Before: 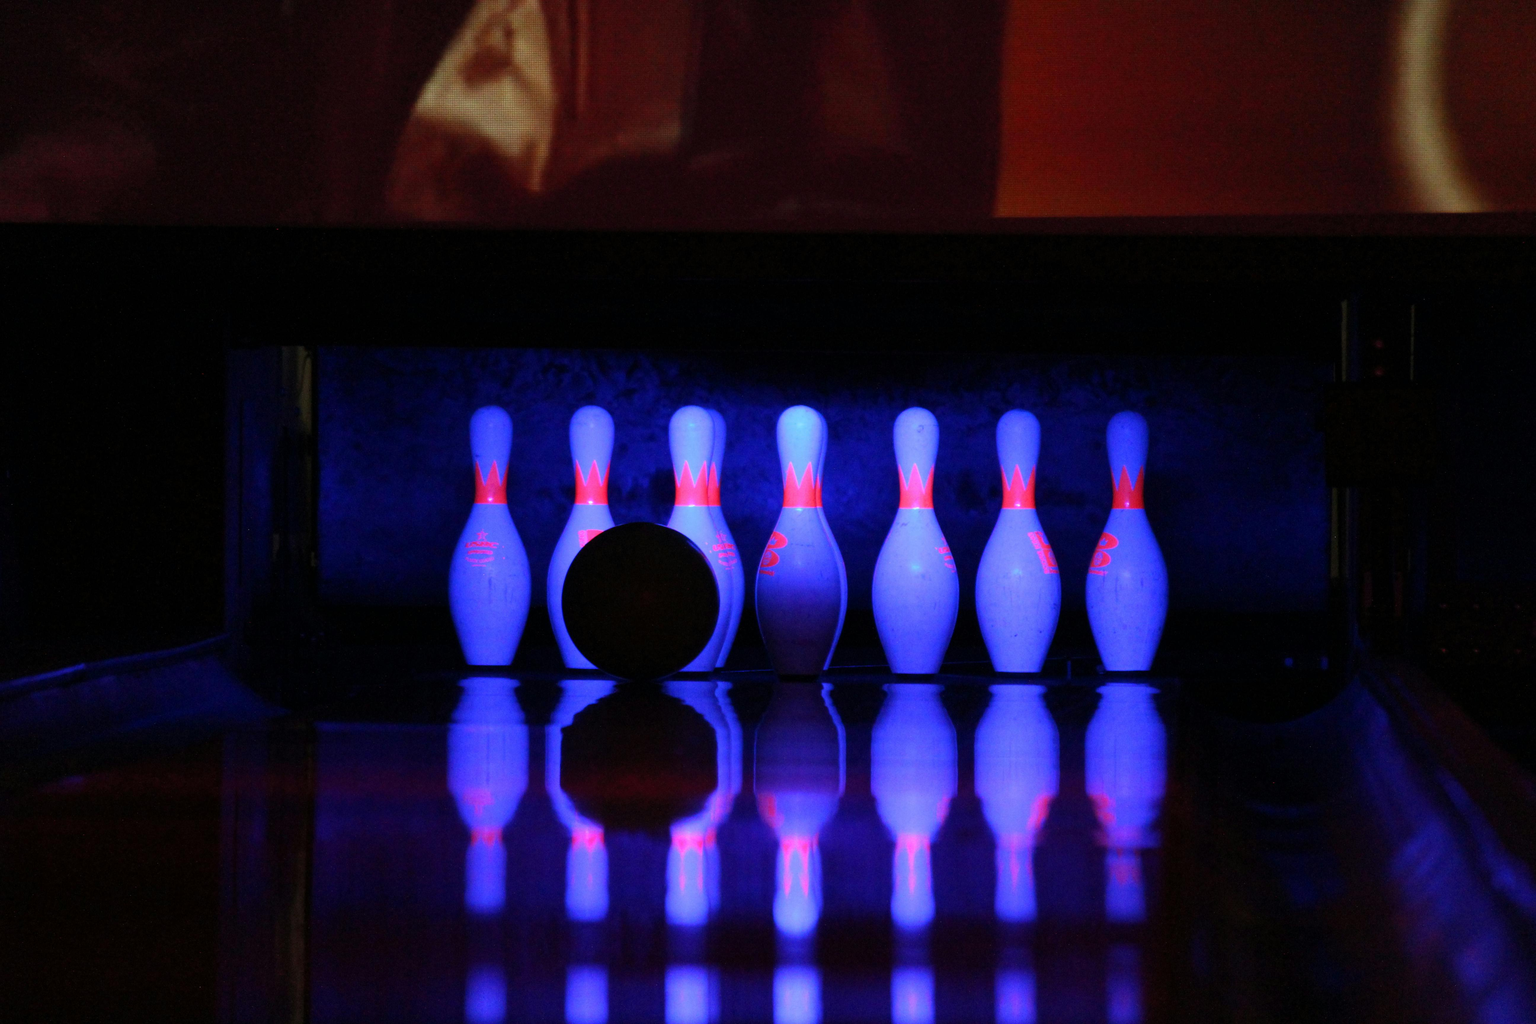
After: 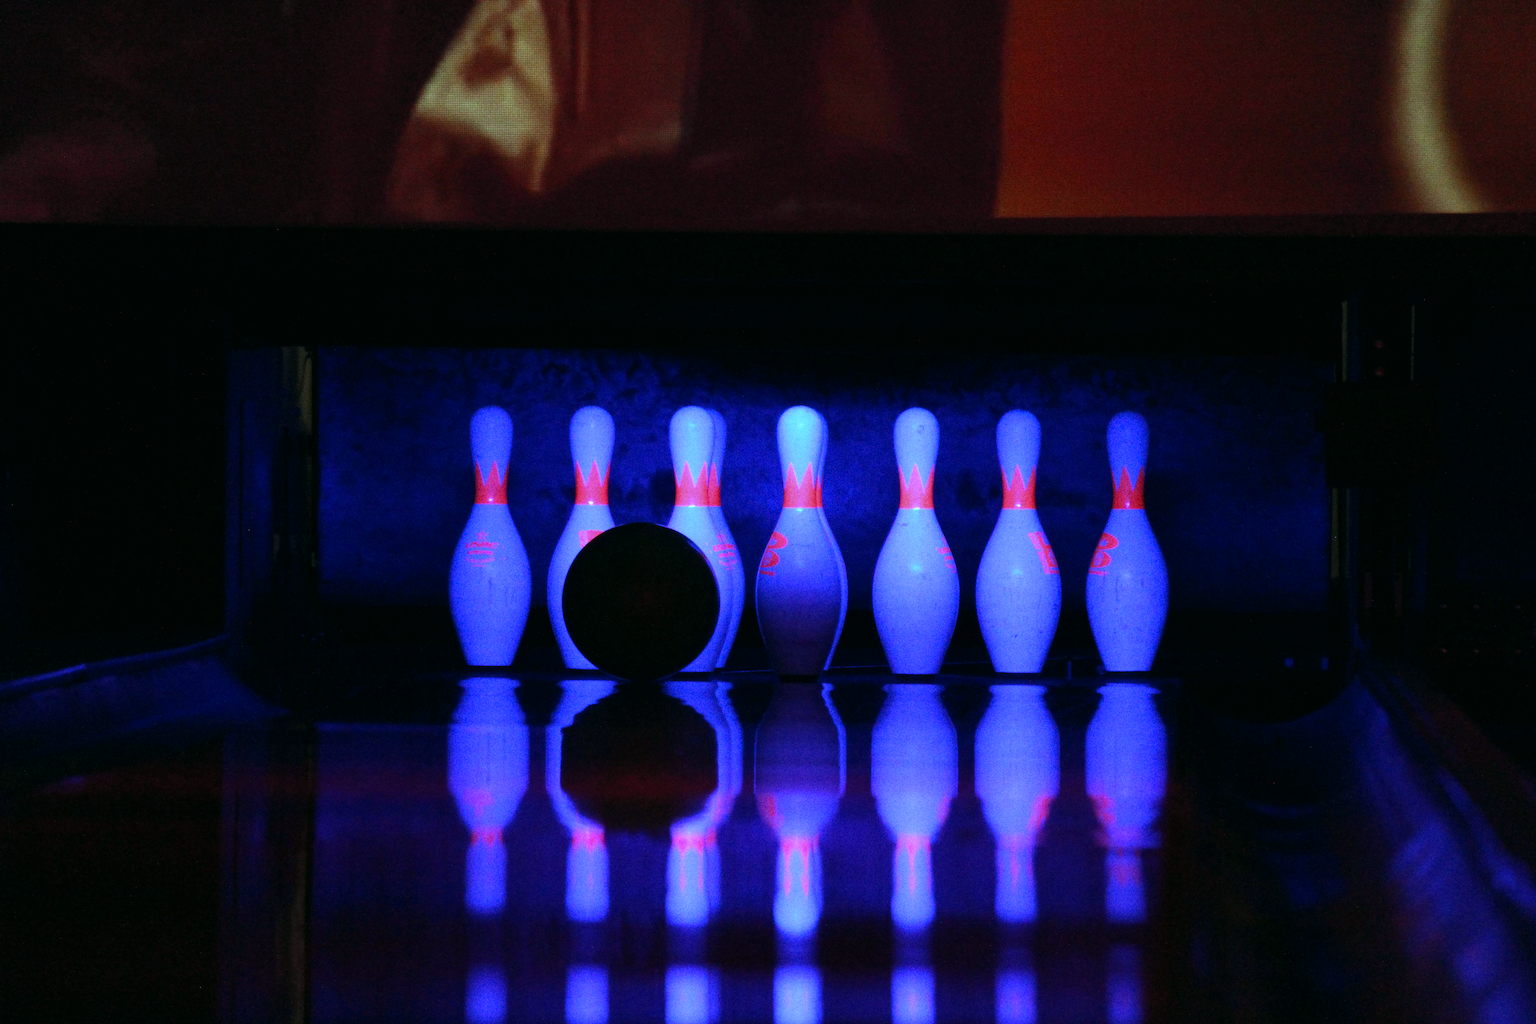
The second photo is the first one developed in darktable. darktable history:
color balance: mode lift, gamma, gain (sRGB), lift [0.997, 0.979, 1.021, 1.011], gamma [1, 1.084, 0.916, 0.998], gain [1, 0.87, 1.13, 1.101], contrast 4.55%, contrast fulcrum 38.24%, output saturation 104.09%
grain: on, module defaults
